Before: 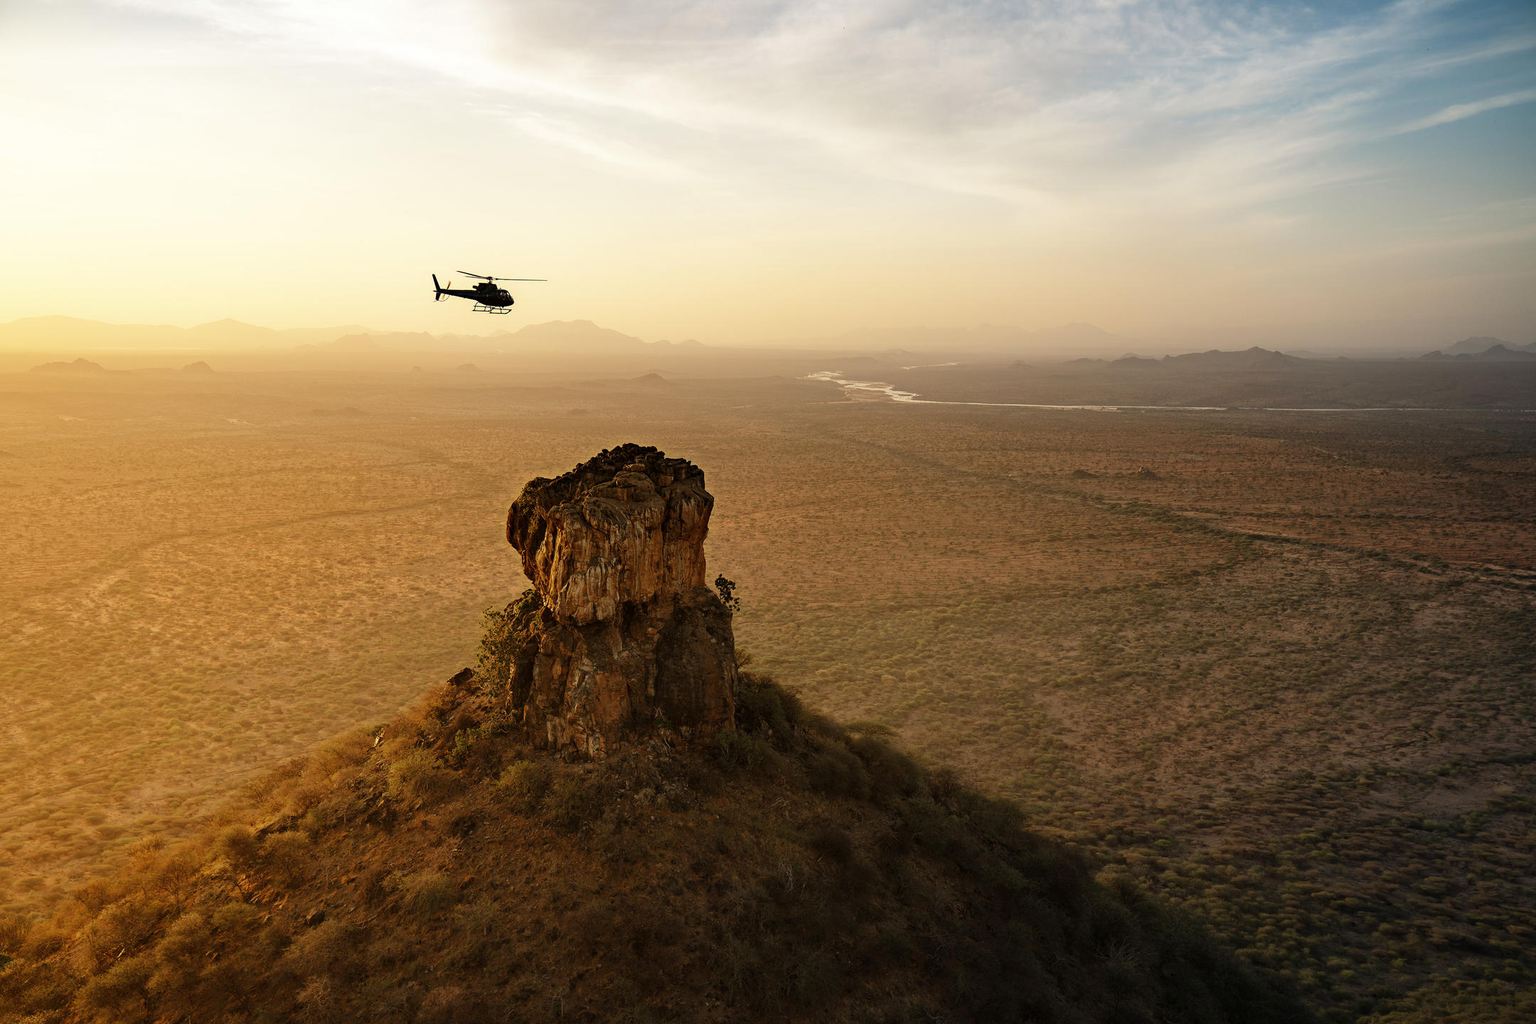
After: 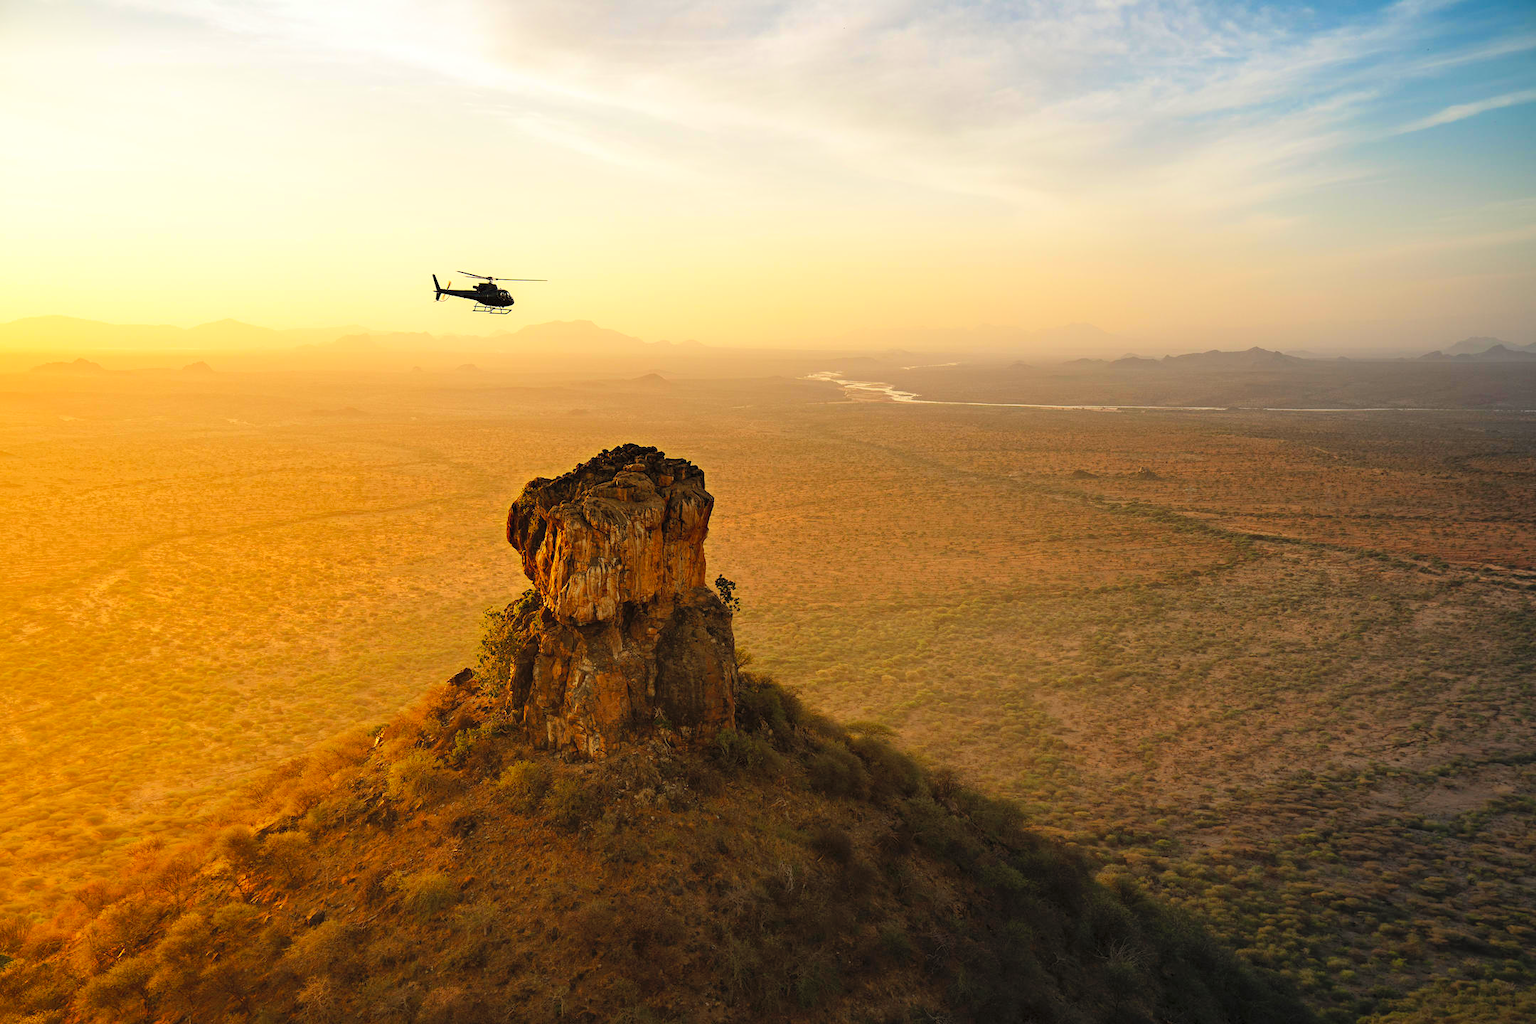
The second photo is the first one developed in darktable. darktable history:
contrast brightness saturation: contrast 0.066, brightness 0.178, saturation 0.401
color zones: curves: ch0 [(0, 0.613) (0.01, 0.613) (0.245, 0.448) (0.498, 0.529) (0.642, 0.665) (0.879, 0.777) (0.99, 0.613)]; ch1 [(0, 0.035) (0.121, 0.189) (0.259, 0.197) (0.415, 0.061) (0.589, 0.022) (0.732, 0.022) (0.857, 0.026) (0.991, 0.053)], mix -122.74%
